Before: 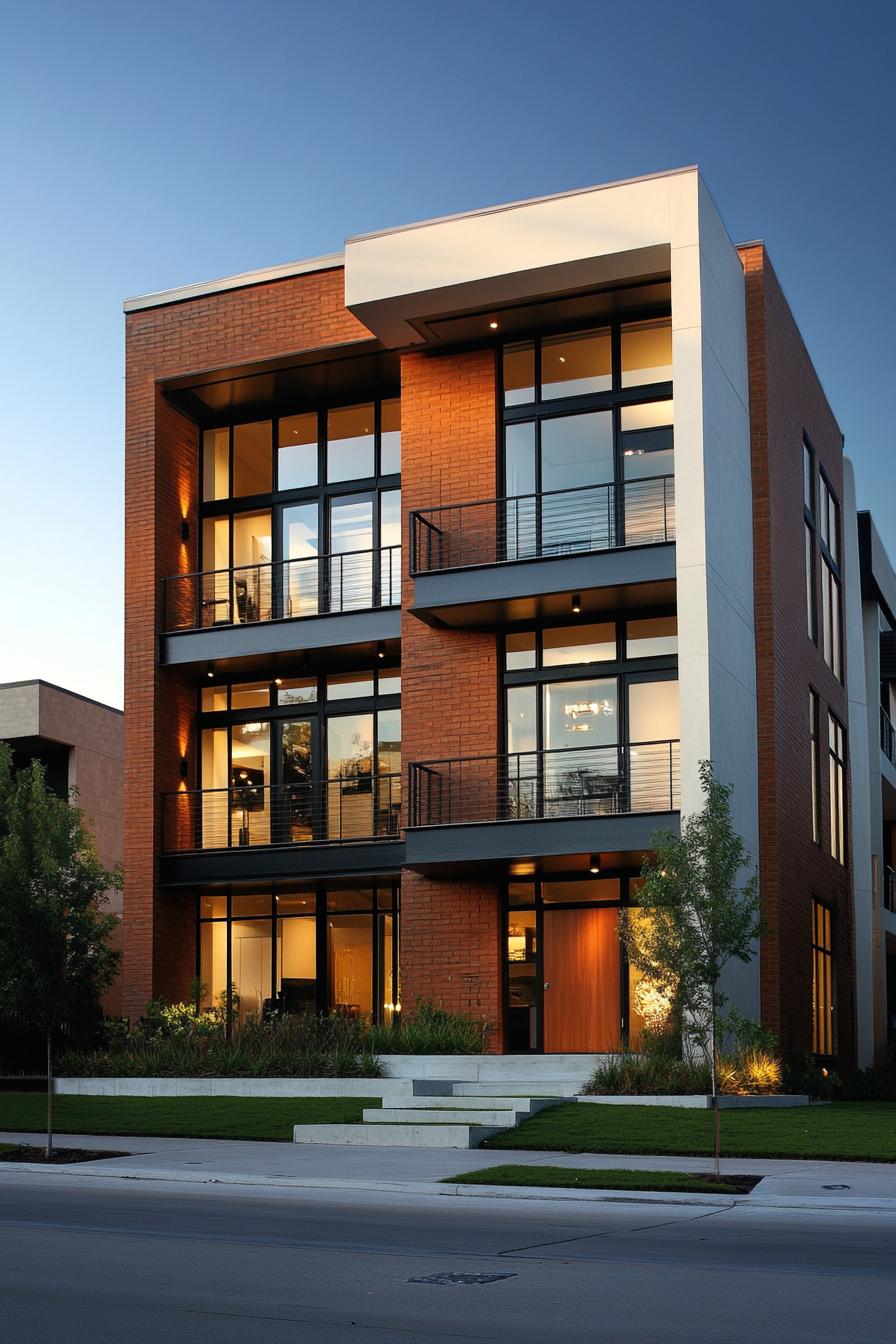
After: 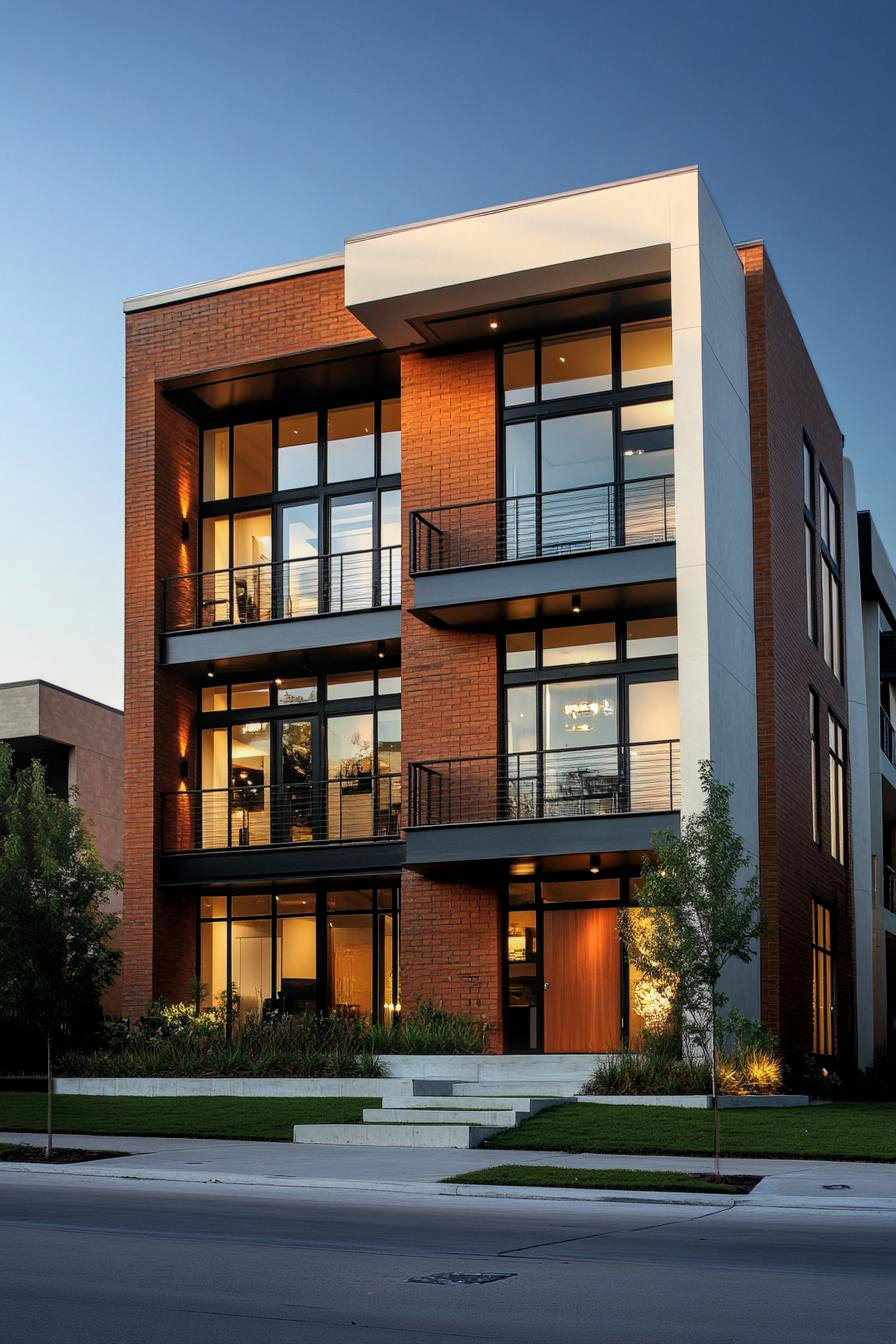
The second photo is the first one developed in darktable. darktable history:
filmic rgb: black relative exposure -16 EV, white relative exposure 2.93 EV, hardness 10.04, color science v6 (2022)
local contrast: on, module defaults
tone equalizer: -7 EV 0.13 EV, smoothing diameter 25%, edges refinement/feathering 10, preserve details guided filter
